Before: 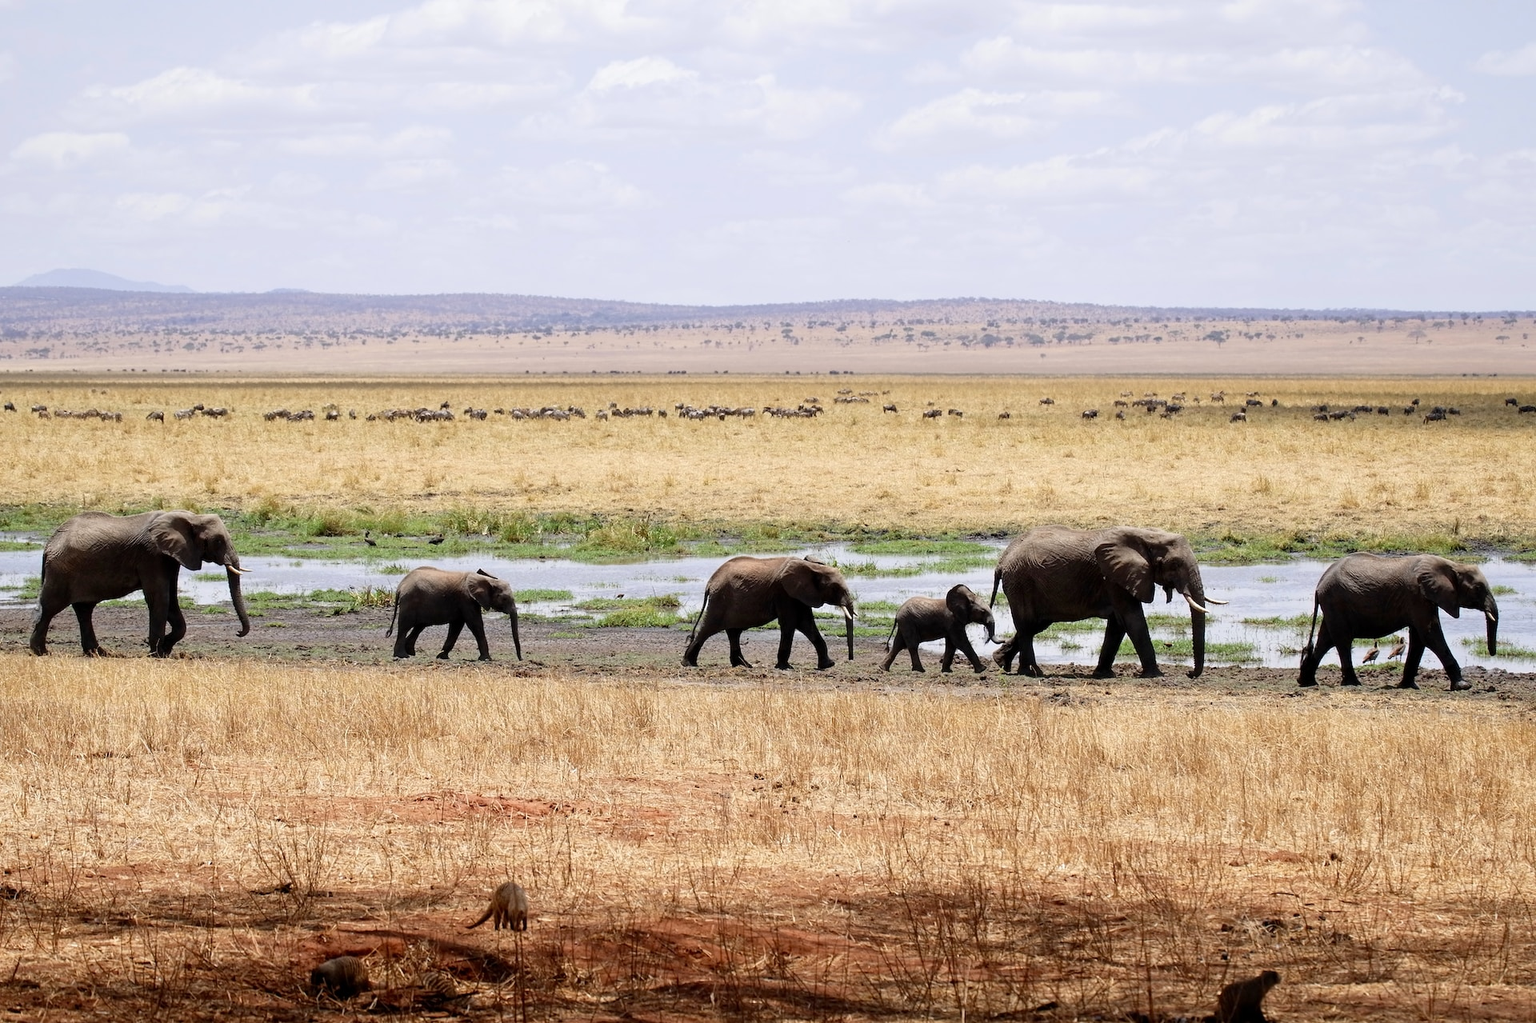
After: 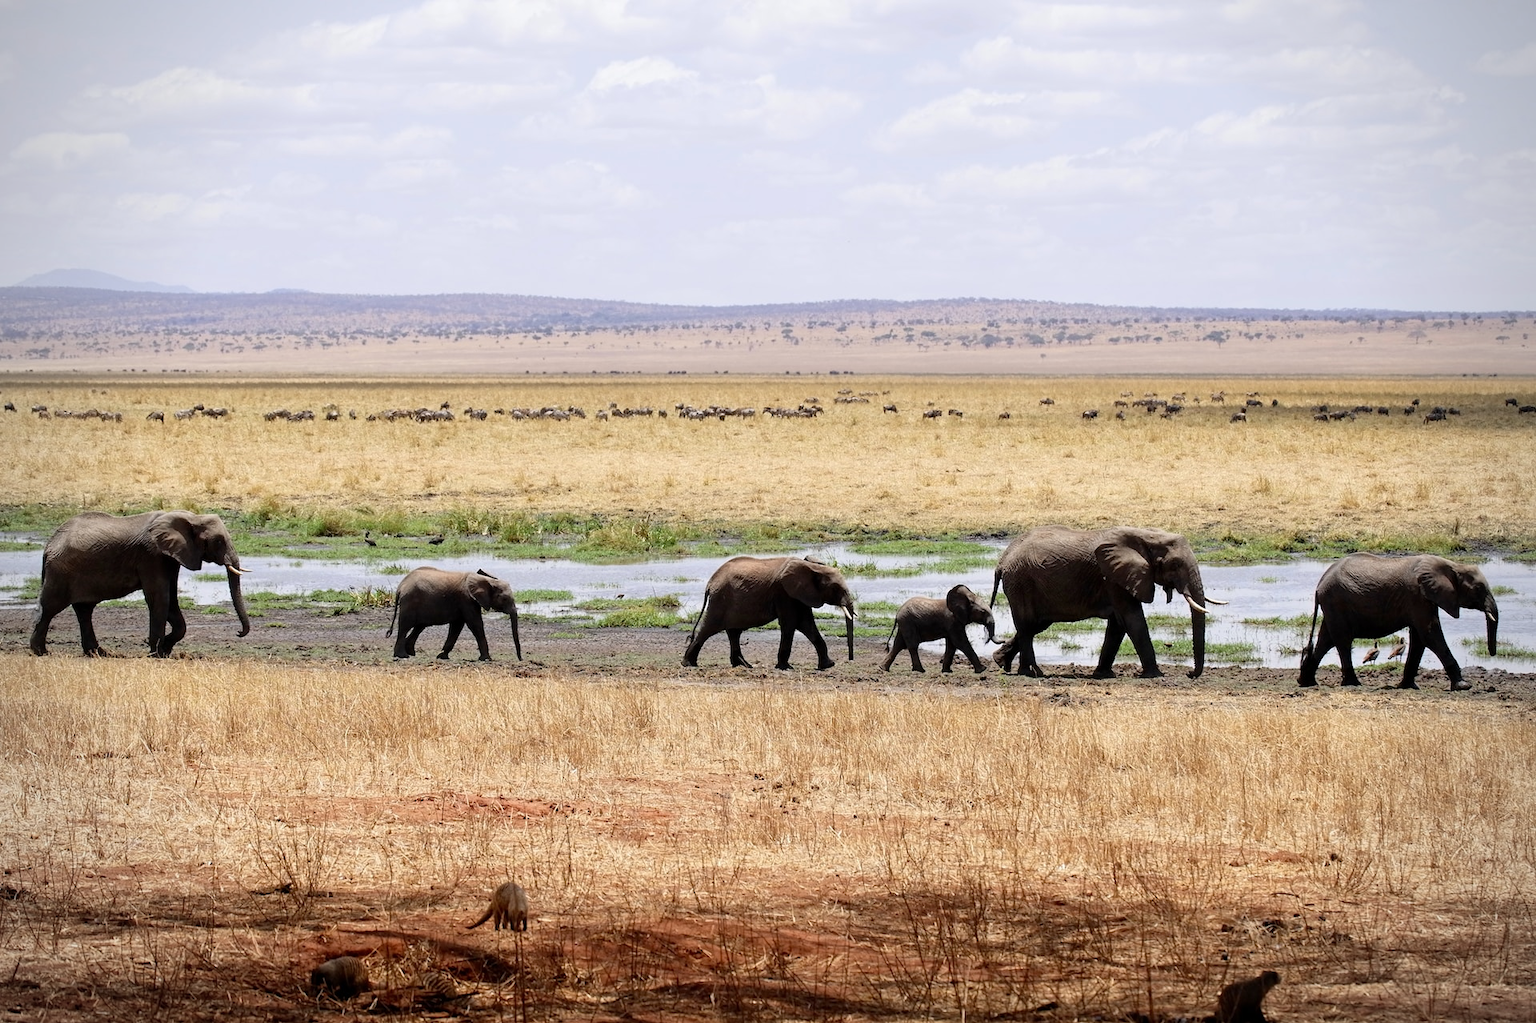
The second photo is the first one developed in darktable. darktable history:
vignetting: fall-off radius 60.65%
white balance: emerald 1
